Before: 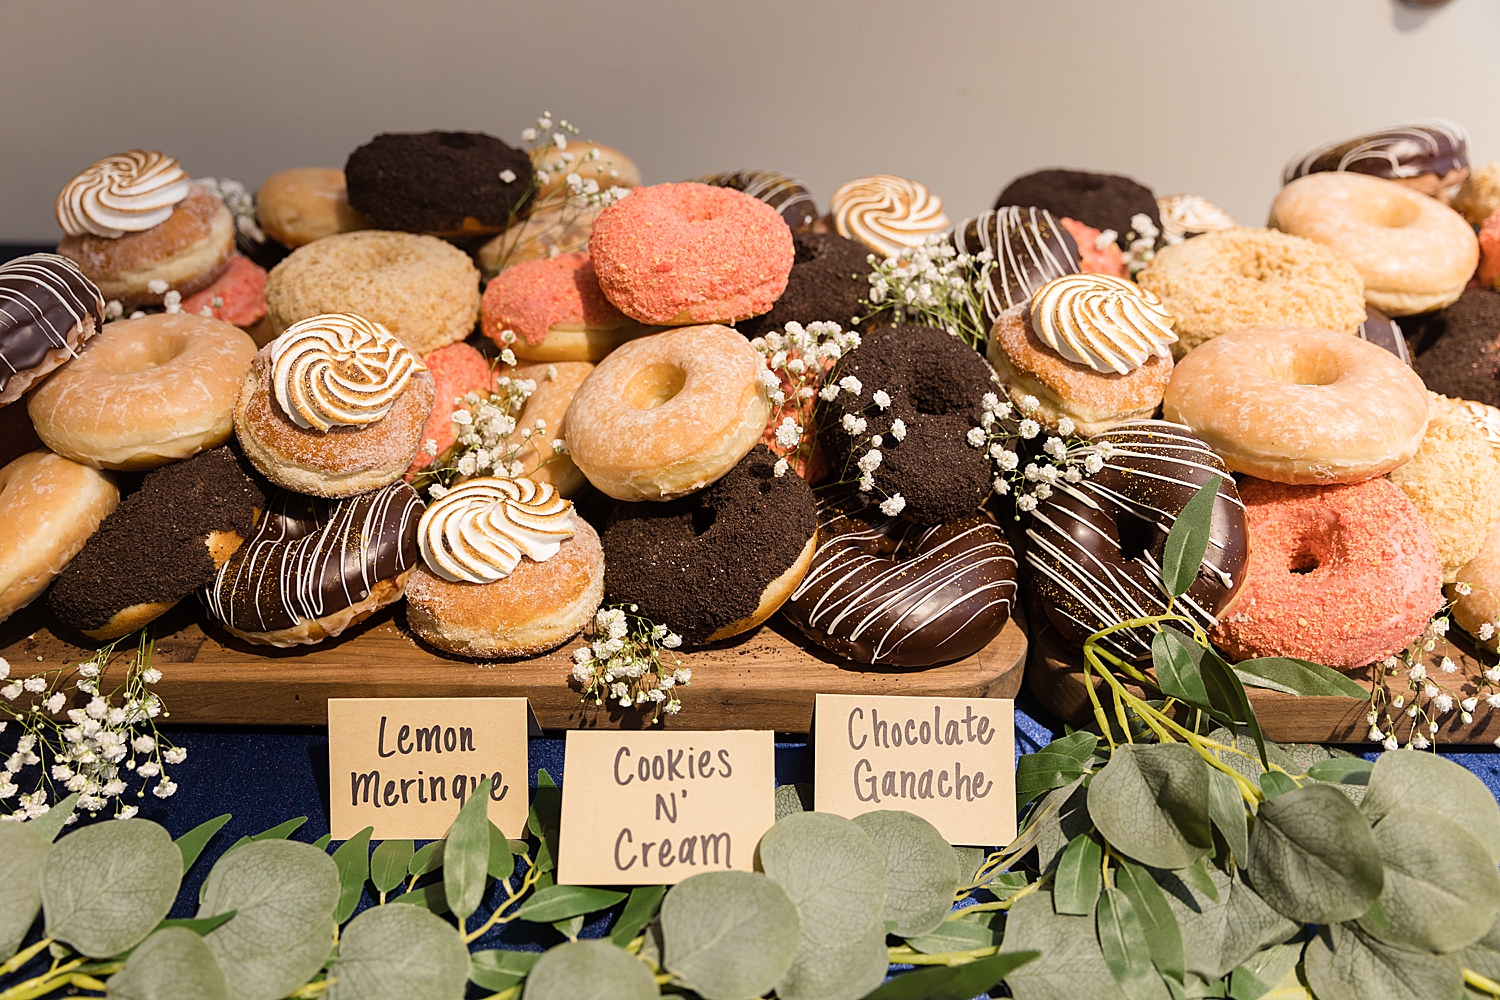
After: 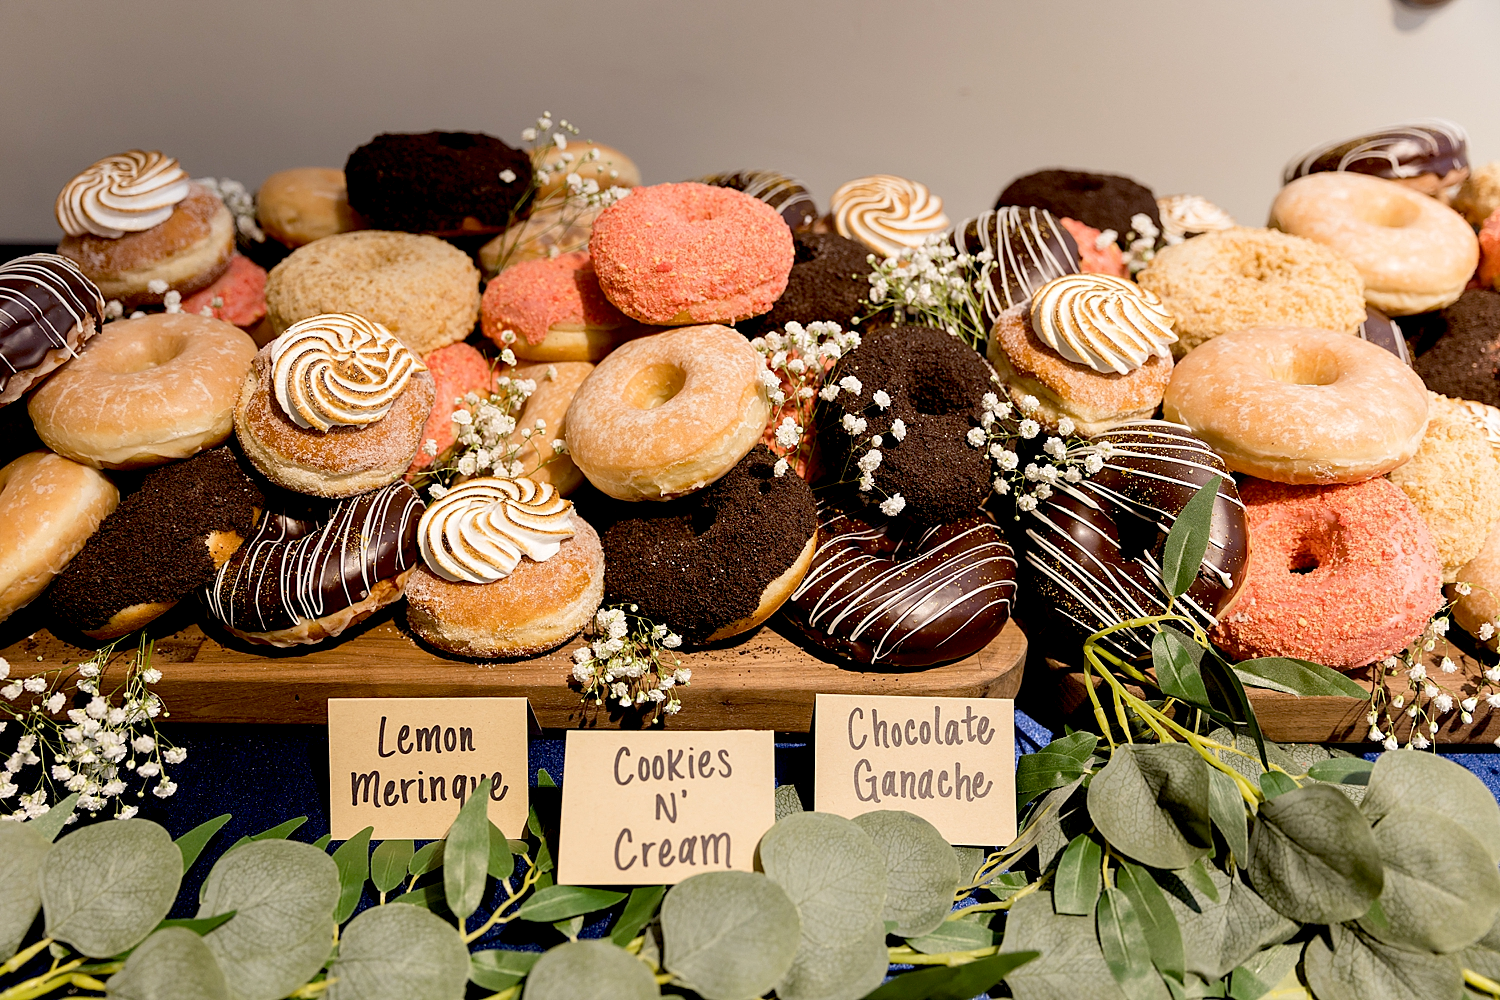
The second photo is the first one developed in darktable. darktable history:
contrast equalizer: octaves 7, y [[0.5, 0.5, 0.468, 0.5, 0.5, 0.5], [0.5 ×6], [0.5 ×6], [0 ×6], [0 ×6]], mix -0.996
exposure: black level correction 0.017, exposure -0.007 EV, compensate highlight preservation false
